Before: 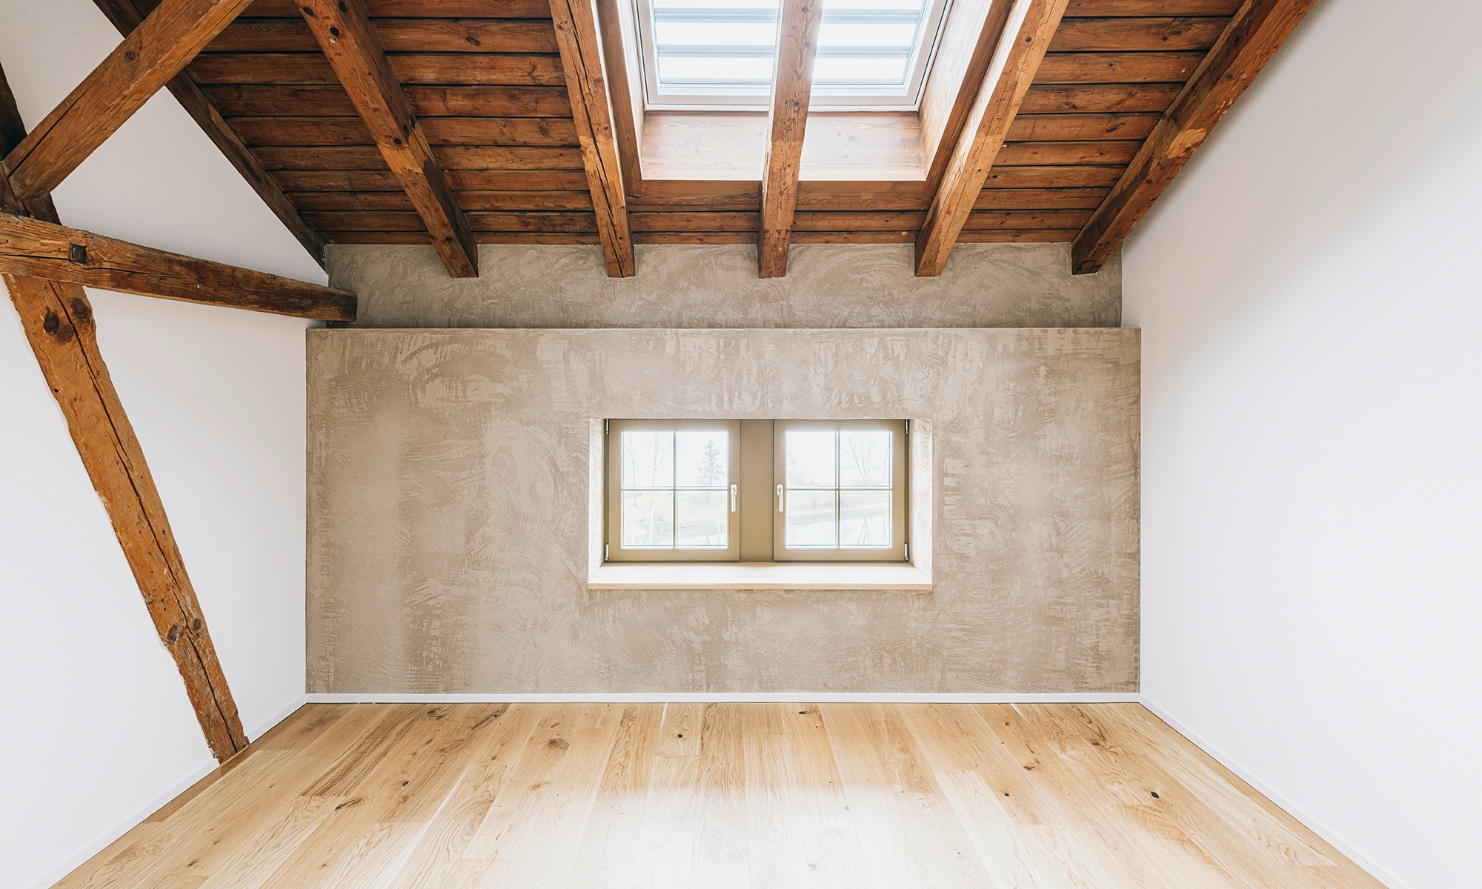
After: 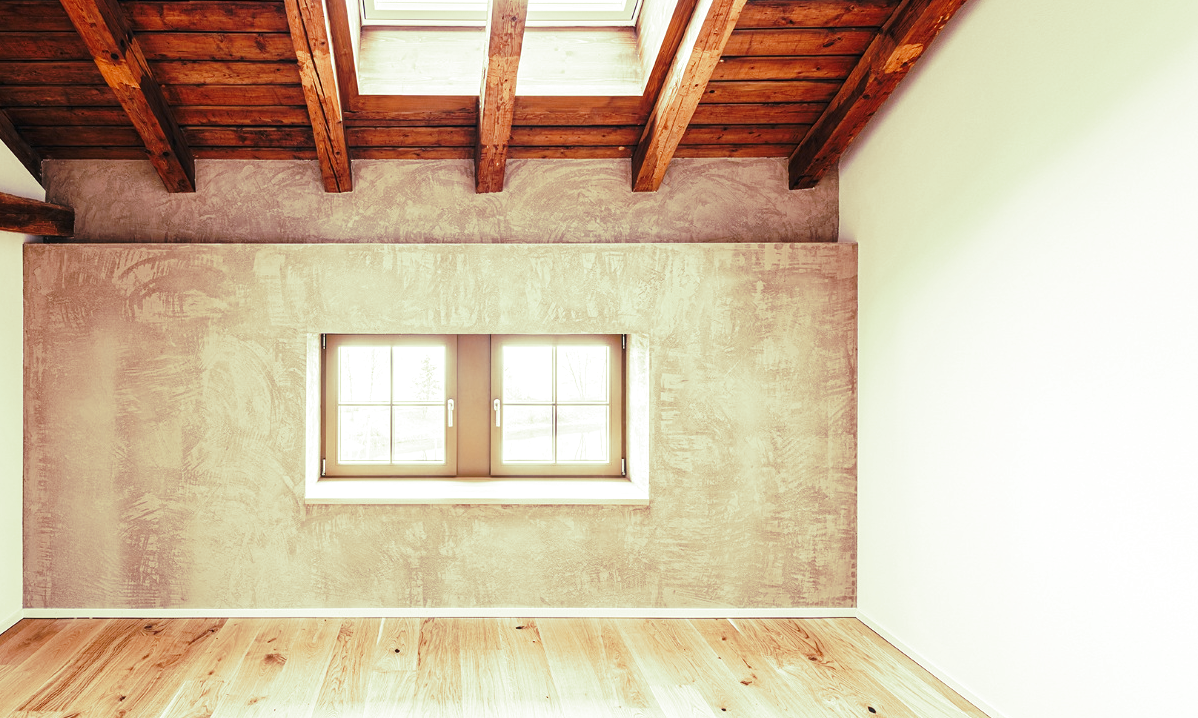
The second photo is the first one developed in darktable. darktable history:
split-toning: shadows › hue 290.82°, shadows › saturation 0.34, highlights › saturation 0.38, balance 0, compress 50%
crop: left 19.159%, top 9.58%, bottom 9.58%
white balance: red 1.188, blue 1.11
base curve: curves: ch0 [(0, 0) (0.073, 0.04) (0.157, 0.139) (0.492, 0.492) (0.758, 0.758) (1, 1)], preserve colors none
